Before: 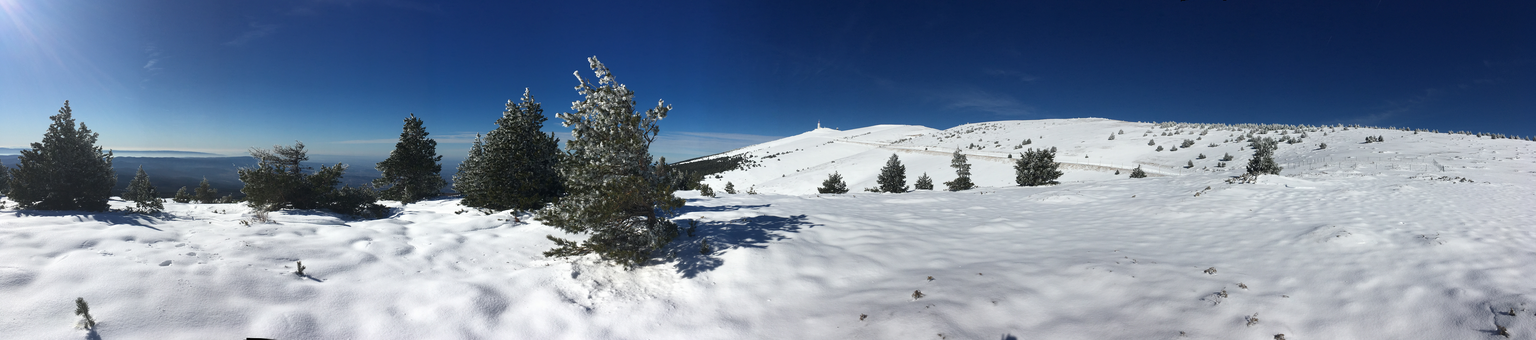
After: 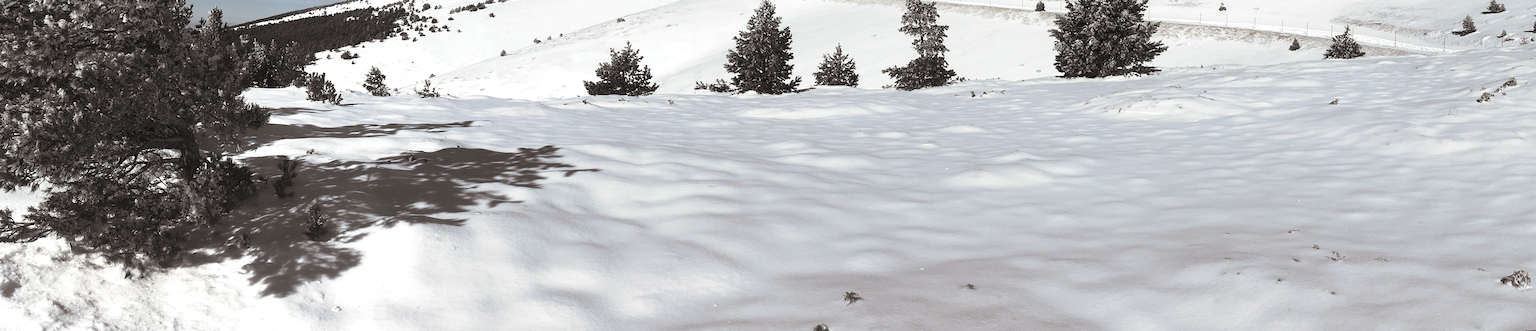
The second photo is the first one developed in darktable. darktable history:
exposure: exposure 0.217 EV, compensate highlight preservation false
crop: left 37.221%, top 45.169%, right 20.63%, bottom 13.777%
split-toning: shadows › hue 26°, shadows › saturation 0.09, highlights › hue 40°, highlights › saturation 0.18, balance -63, compress 0%
